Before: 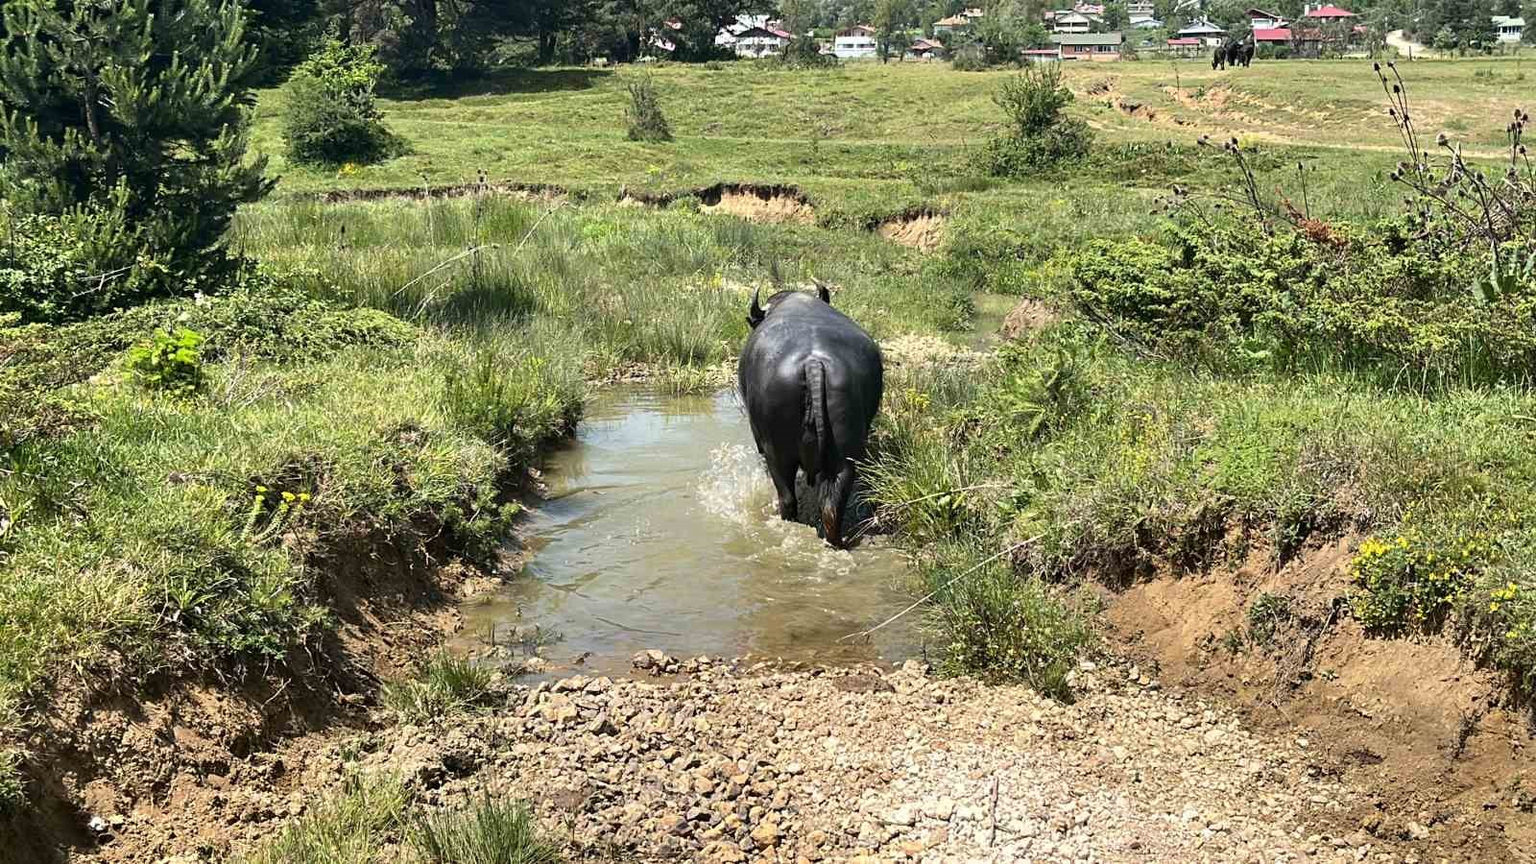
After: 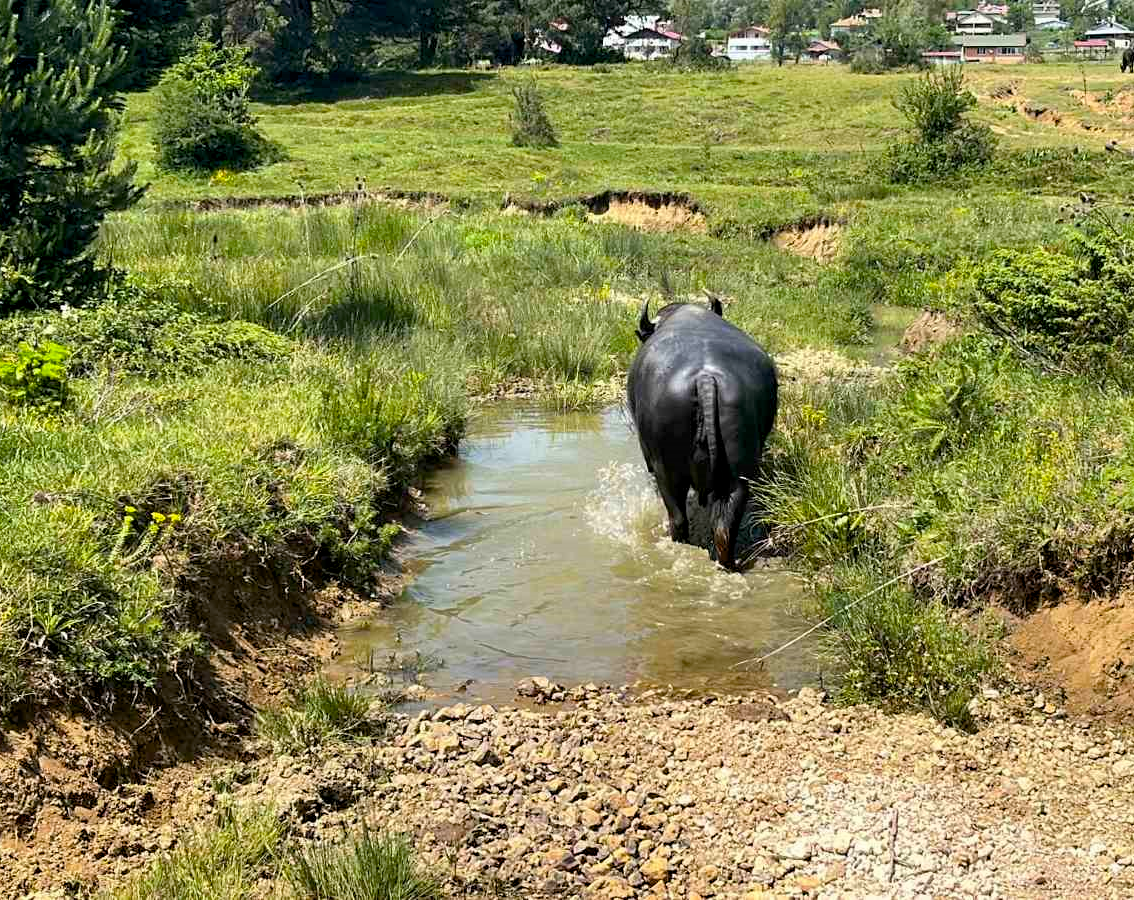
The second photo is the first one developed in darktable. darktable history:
color balance rgb: global offset › luminance -0.506%, perceptual saturation grading › global saturation 29.534%
crop and rotate: left 8.932%, right 20.191%
